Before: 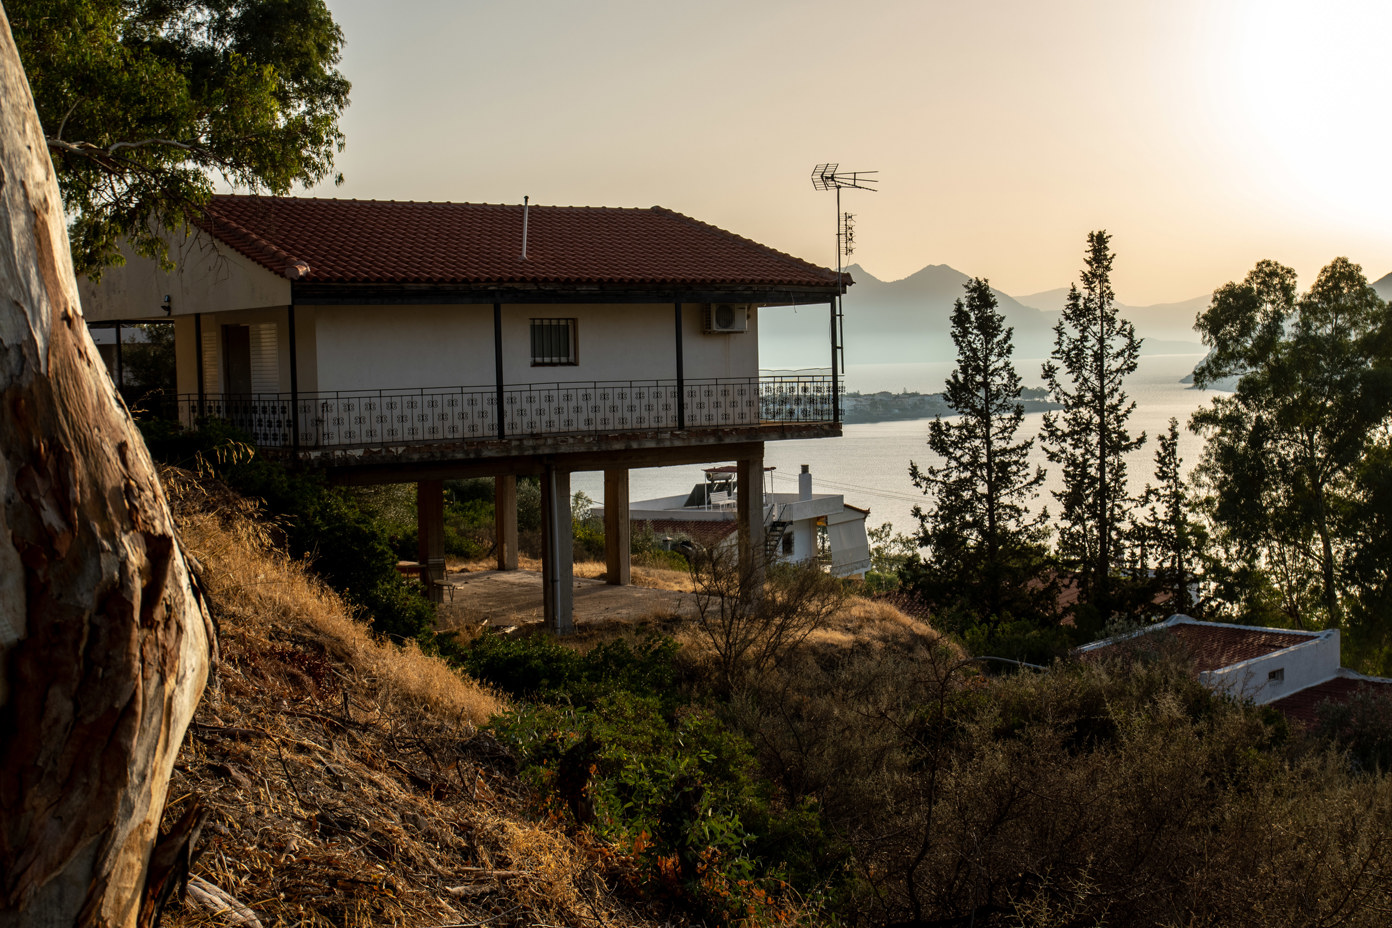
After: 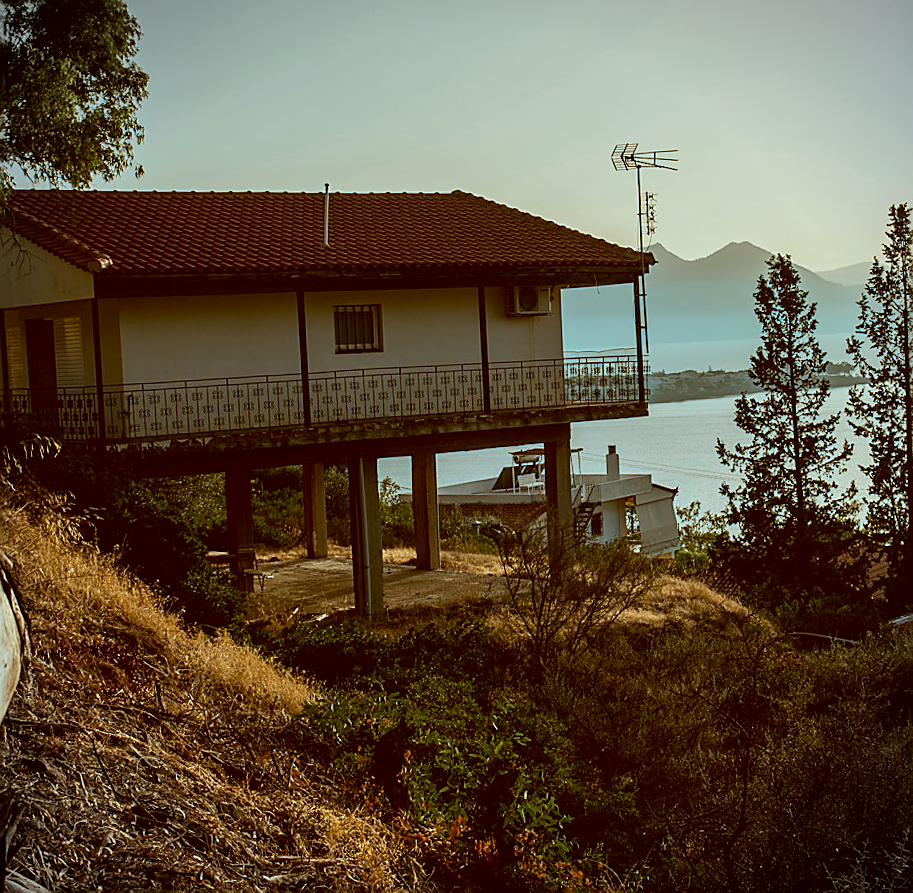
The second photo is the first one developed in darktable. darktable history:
crop and rotate: left 13.409%, right 19.924%
rotate and perspective: rotation -1.42°, crop left 0.016, crop right 0.984, crop top 0.035, crop bottom 0.965
sharpen: radius 1.4, amount 1.25, threshold 0.7
color correction: highlights a* -14.62, highlights b* -16.22, shadows a* 10.12, shadows b* 29.4
vignetting: fall-off start 91.19%
tone equalizer: on, module defaults
color zones: curves: ch0 [(0.25, 0.5) (0.636, 0.25) (0.75, 0.5)]
